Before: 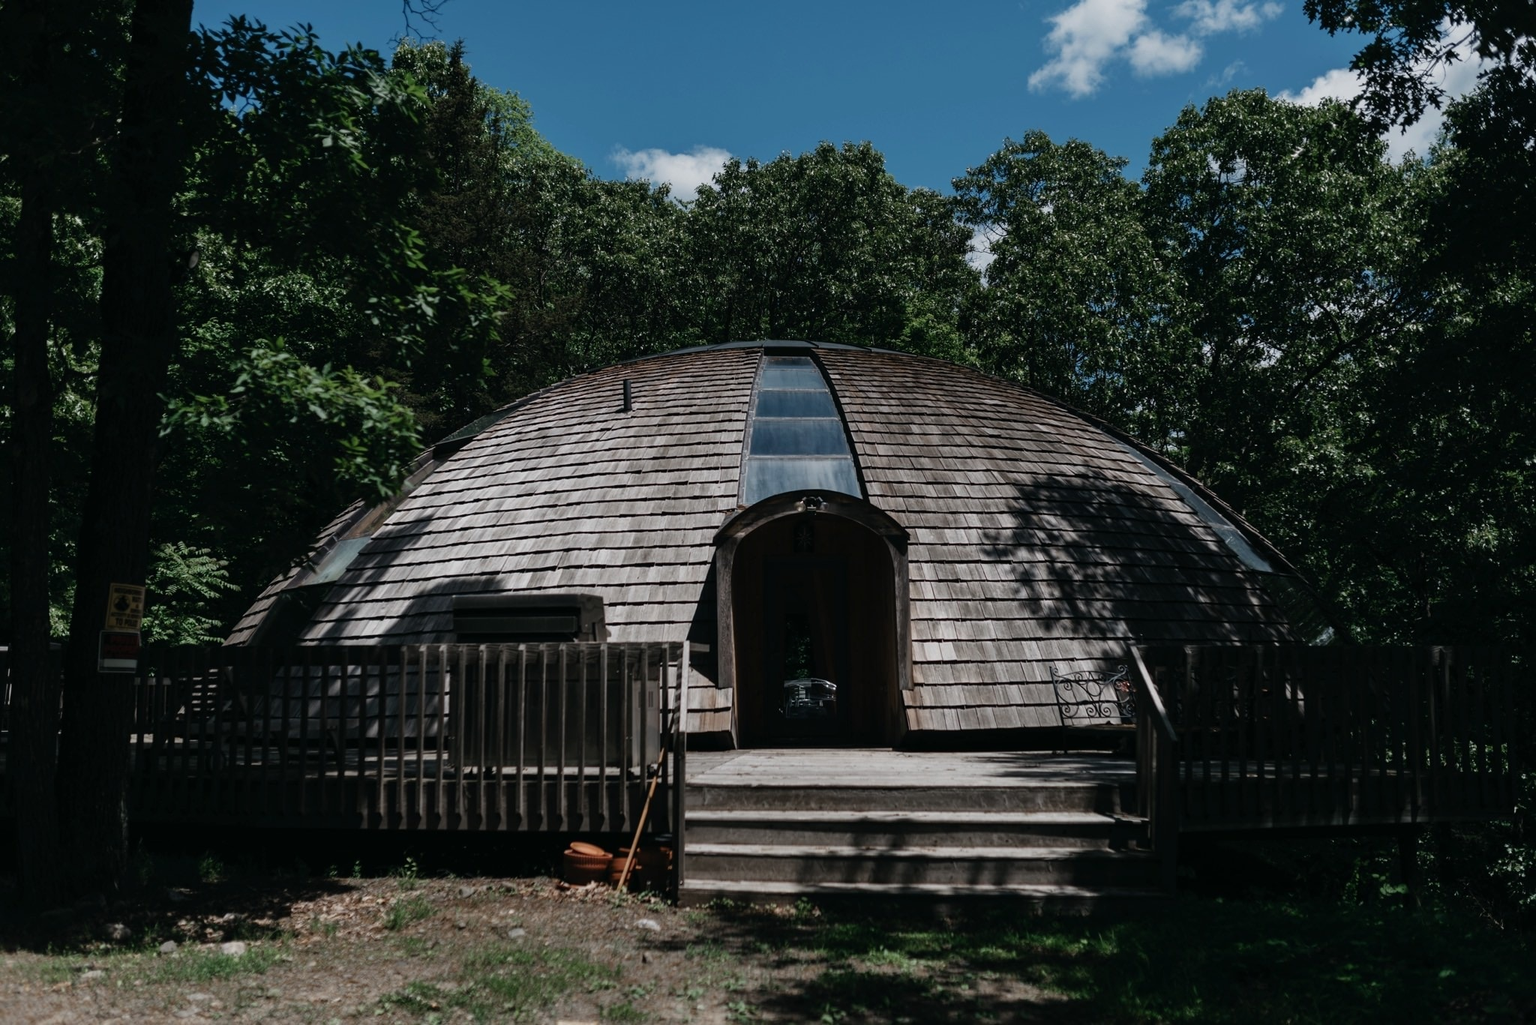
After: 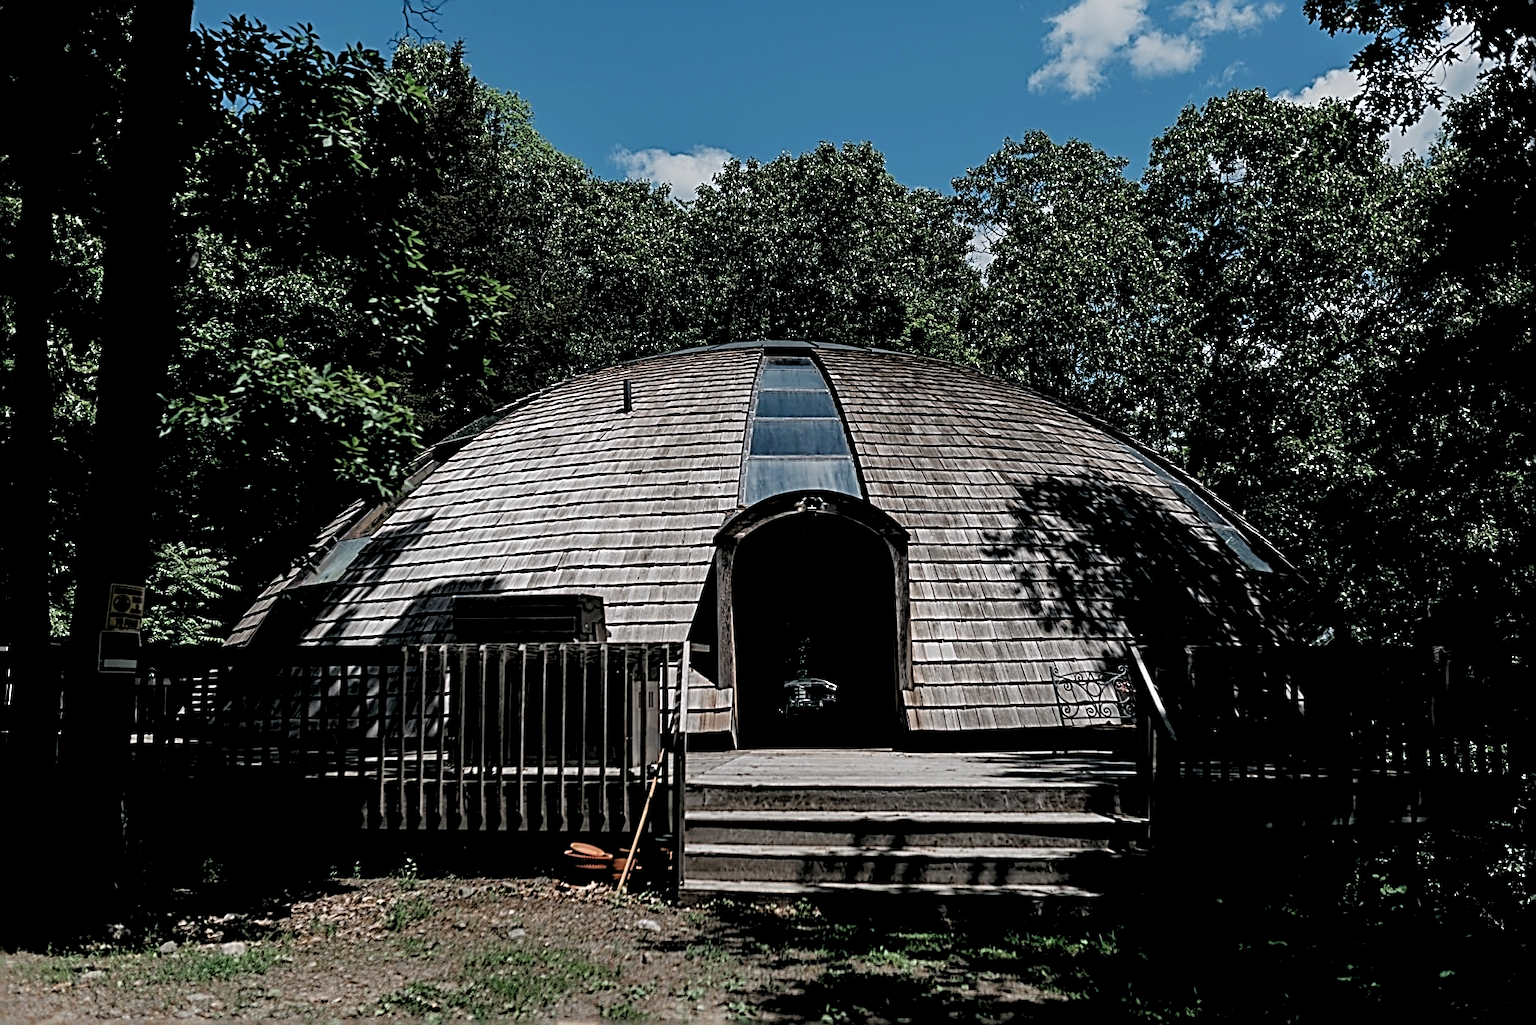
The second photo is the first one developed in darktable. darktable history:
rgb levels: preserve colors sum RGB, levels [[0.038, 0.433, 0.934], [0, 0.5, 1], [0, 0.5, 1]]
sharpen: radius 3.158, amount 1.731
